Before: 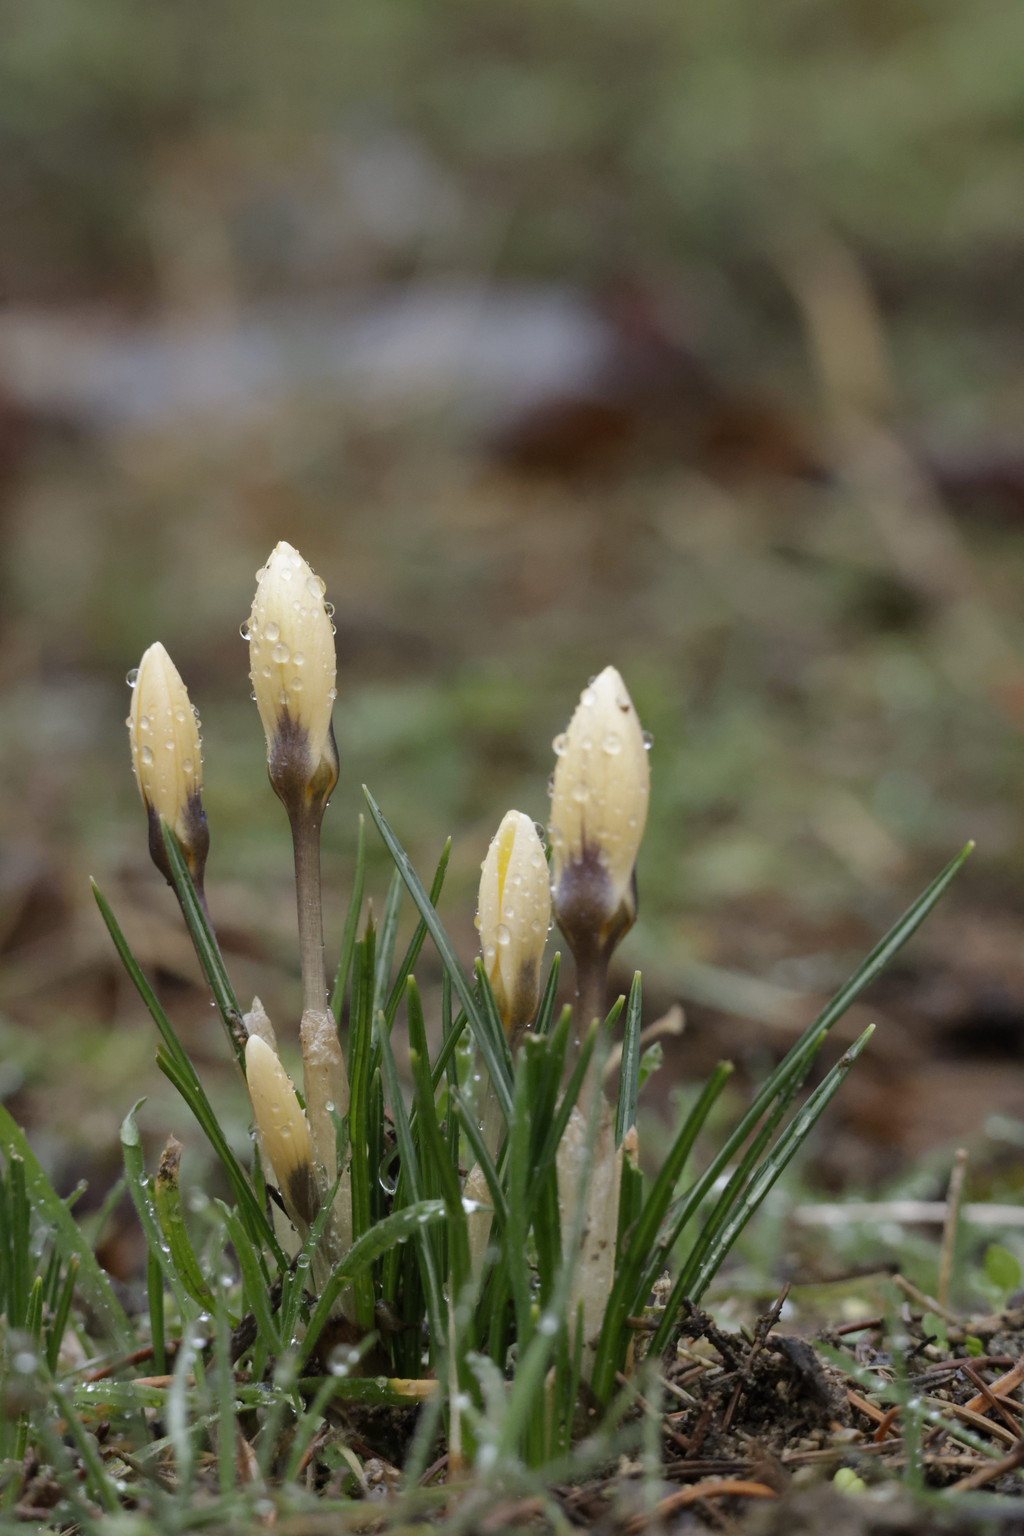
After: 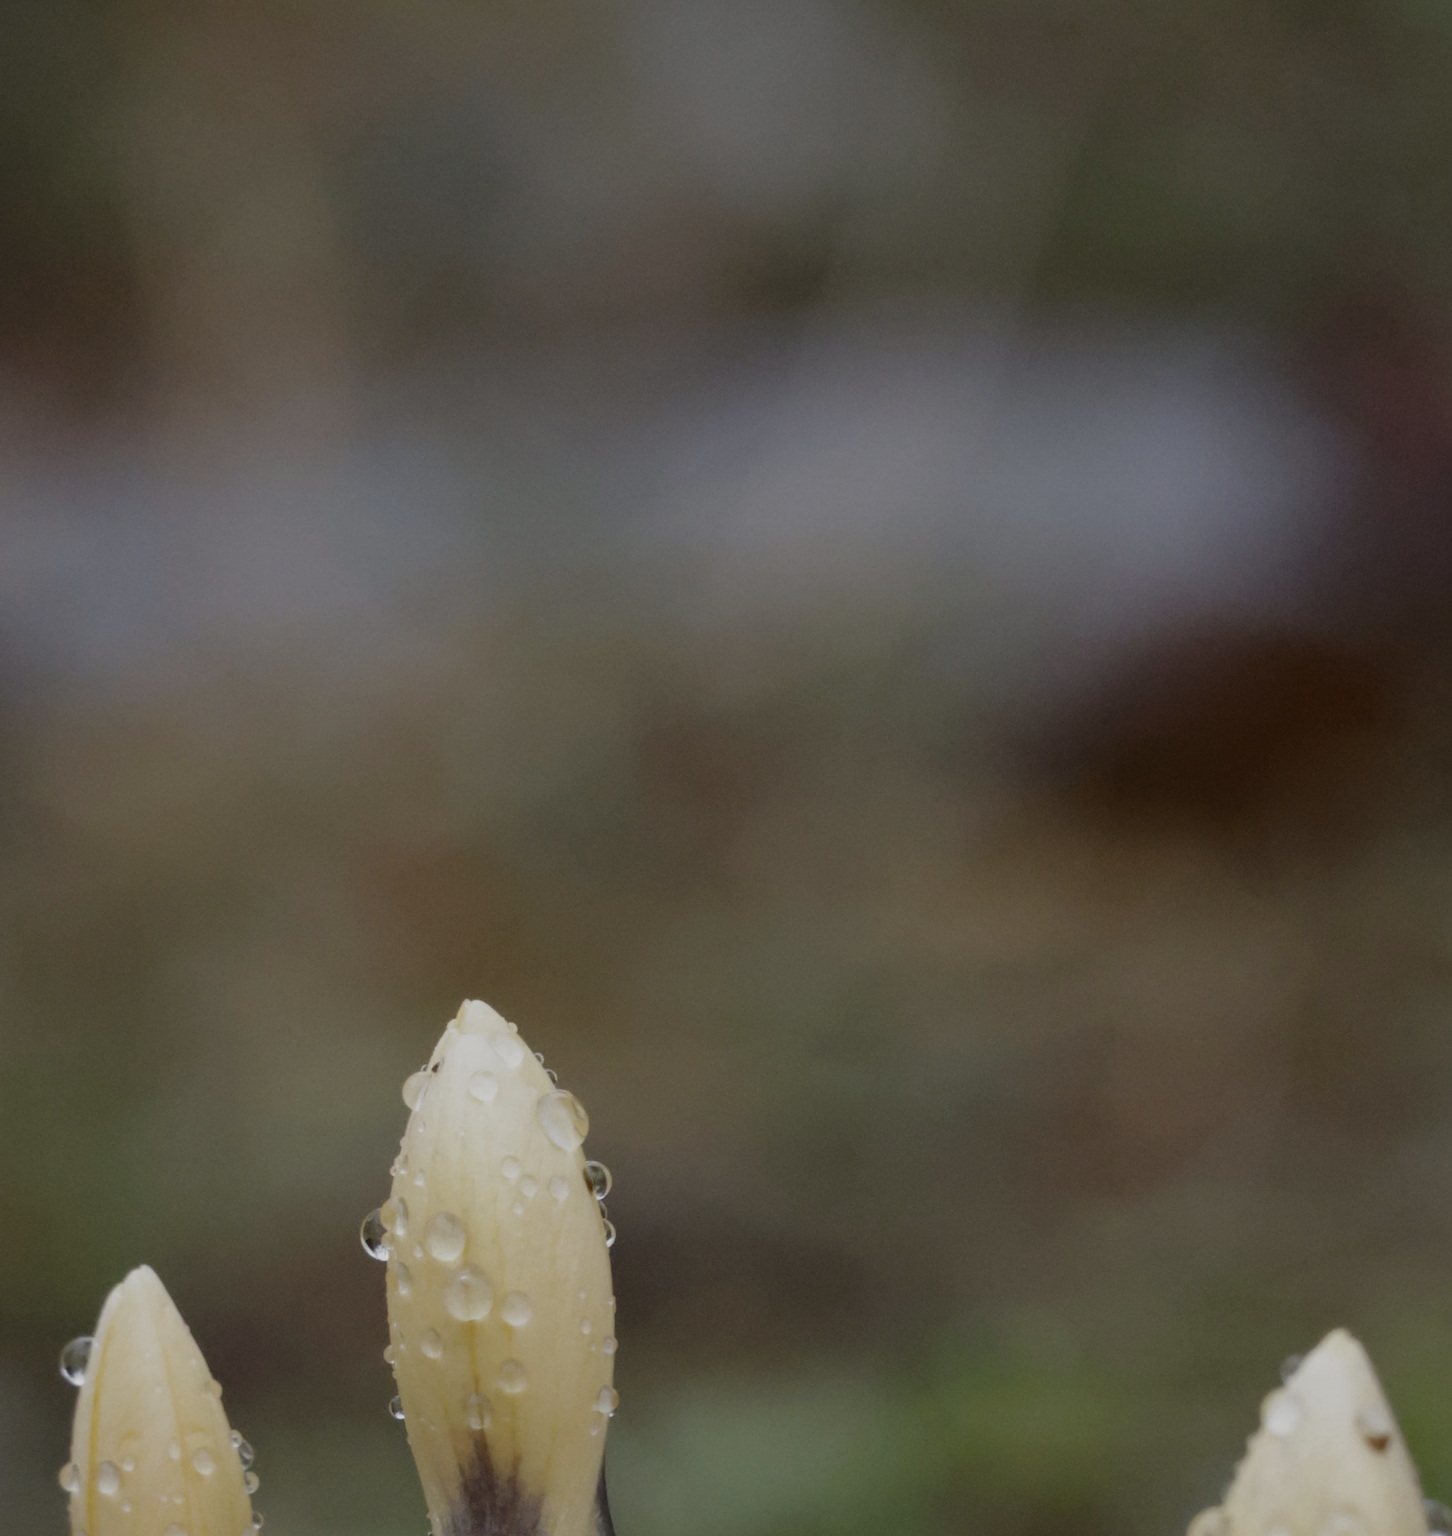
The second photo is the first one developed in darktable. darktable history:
crop: left 10.121%, top 10.631%, right 36.218%, bottom 51.526%
exposure: black level correction 0, exposure -0.721 EV, compensate highlight preservation false
